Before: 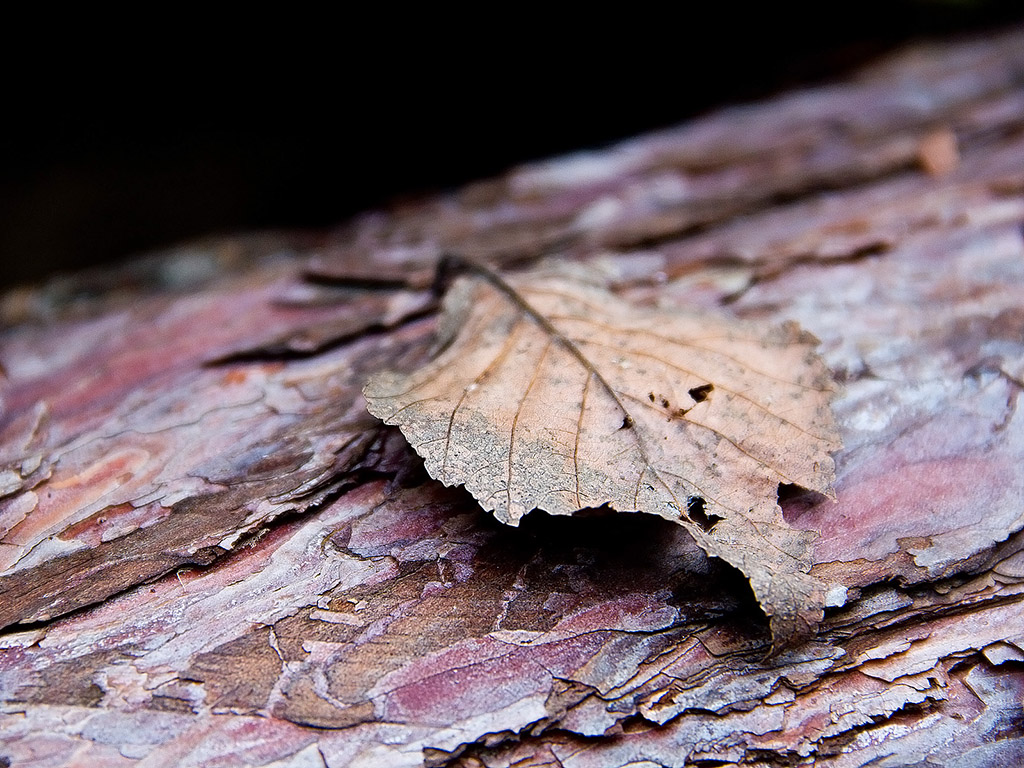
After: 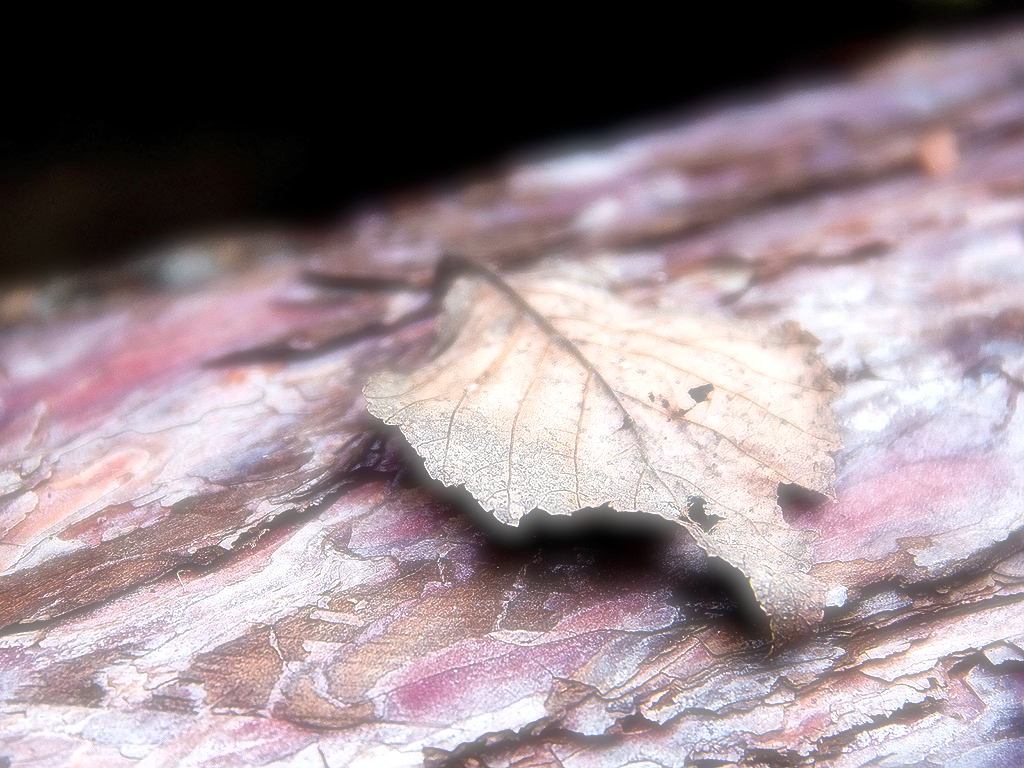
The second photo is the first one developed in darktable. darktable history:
soften: on, module defaults
sharpen: radius 1
exposure: exposure 0.722 EV, compensate highlight preservation false
shadows and highlights: shadows 60, soften with gaussian
